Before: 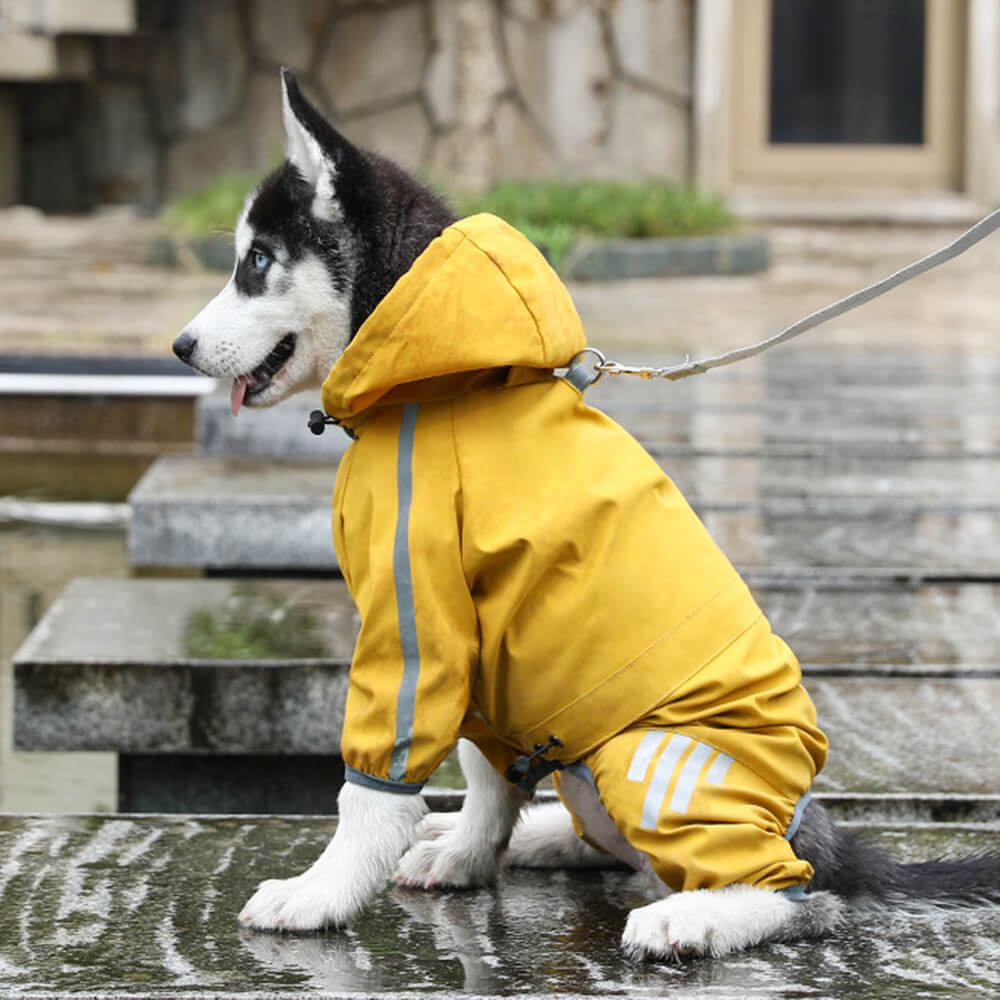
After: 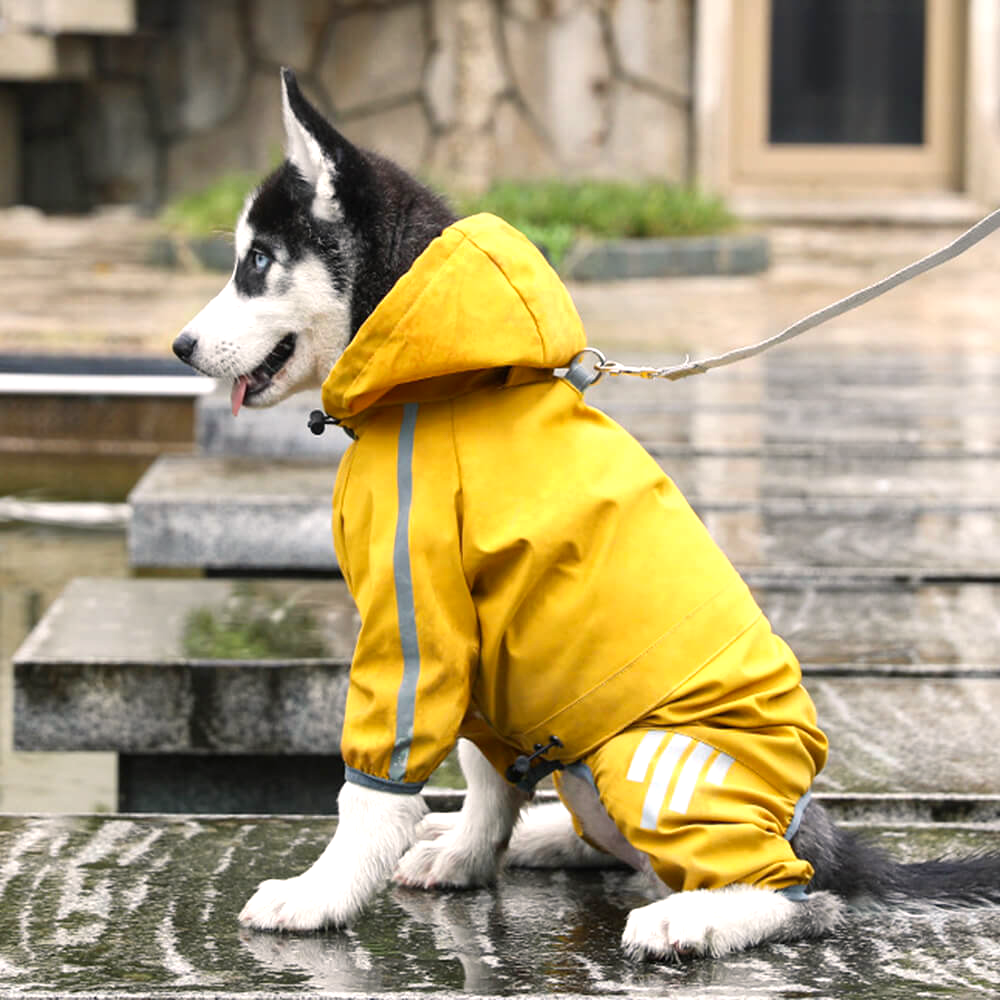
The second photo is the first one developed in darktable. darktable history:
color balance rgb: highlights gain › chroma 1.75%, highlights gain › hue 56.3°, perceptual saturation grading › global saturation 0.897%, perceptual brilliance grading › global brilliance 9.471%
color zones: curves: ch1 [(0, 0.513) (0.143, 0.524) (0.286, 0.511) (0.429, 0.506) (0.571, 0.503) (0.714, 0.503) (0.857, 0.508) (1, 0.513)]
